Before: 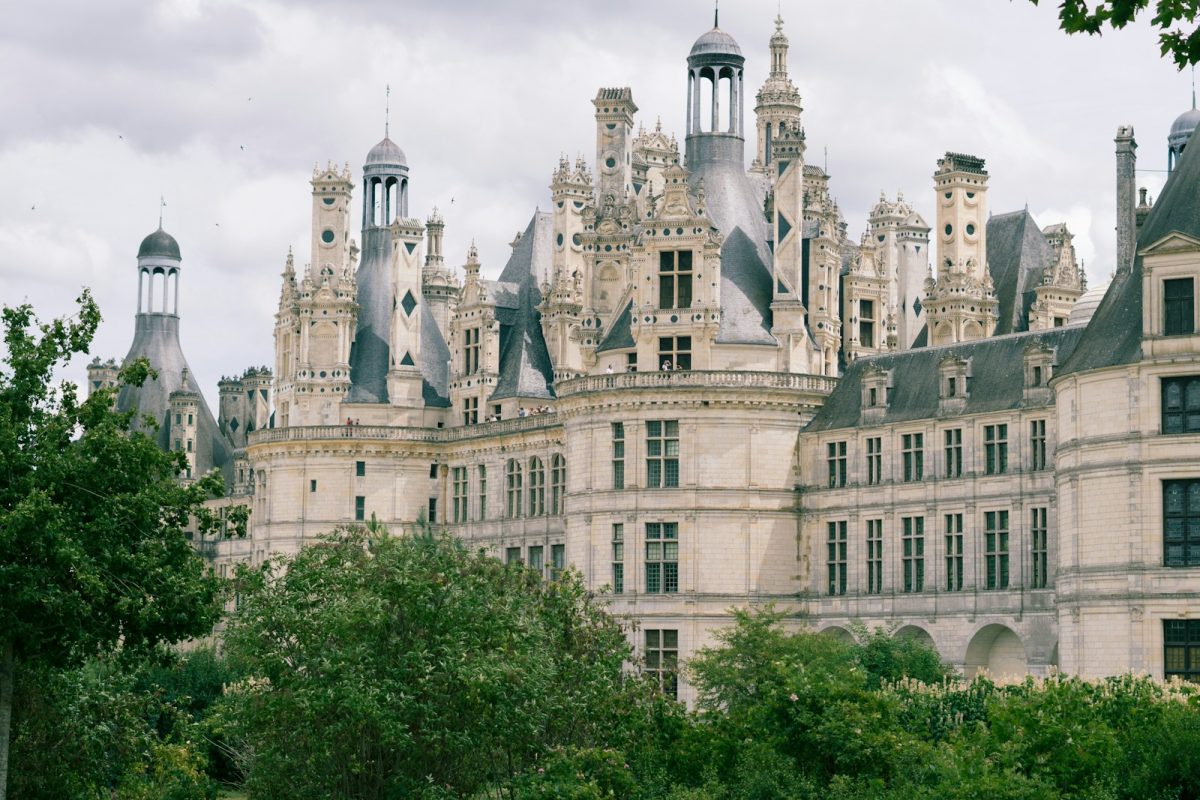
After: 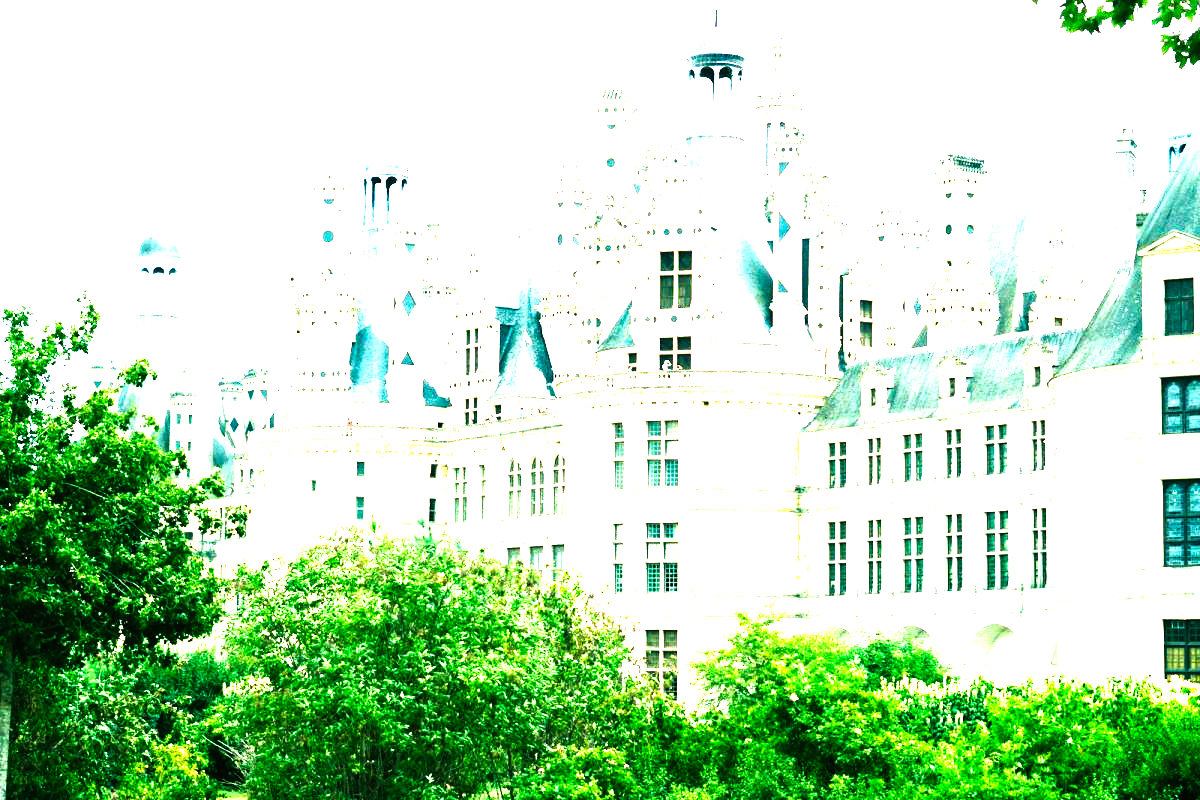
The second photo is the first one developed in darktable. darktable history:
base curve: curves: ch0 [(0, 0) (0.007, 0.004) (0.027, 0.03) (0.046, 0.07) (0.207, 0.54) (0.442, 0.872) (0.673, 0.972) (1, 1)], preserve colors none
levels: levels [0, 0.281, 0.562]
